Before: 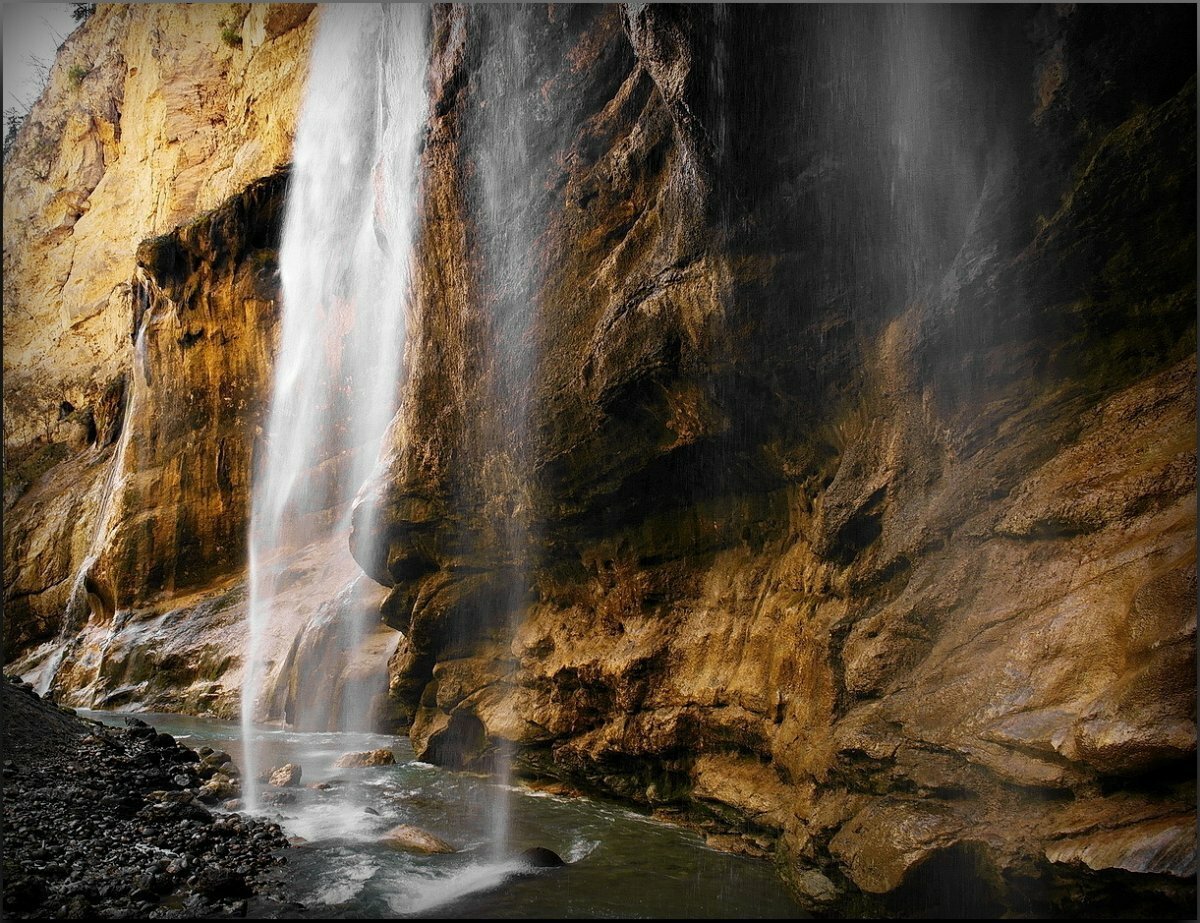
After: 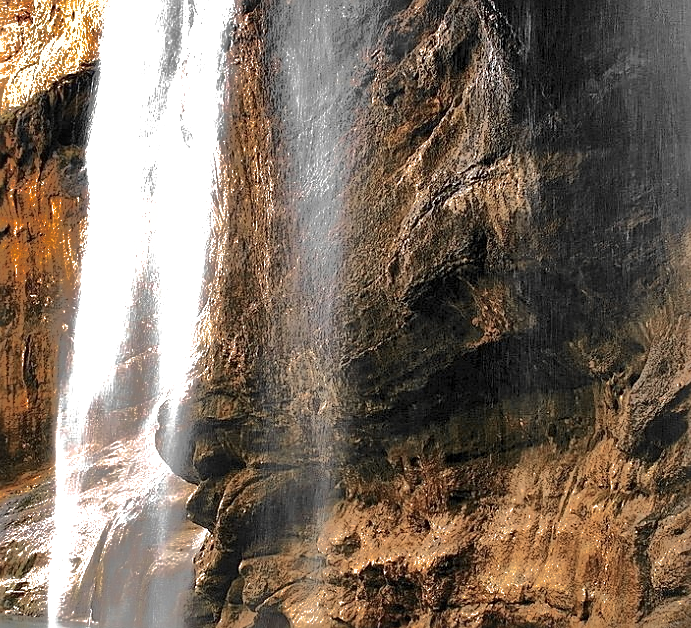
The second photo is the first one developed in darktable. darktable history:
contrast brightness saturation: contrast -0.062, saturation -0.412
exposure: black level correction 0, exposure 1.105 EV, compensate exposure bias true, compensate highlight preservation false
shadows and highlights: shadows -18.64, highlights -73.14
tone curve: curves: ch0 [(0, 0) (0.003, 0.003) (0.011, 0.011) (0.025, 0.025) (0.044, 0.044) (0.069, 0.069) (0.1, 0.099) (0.136, 0.135) (0.177, 0.177) (0.224, 0.224) (0.277, 0.276) (0.335, 0.334) (0.399, 0.398) (0.468, 0.467) (0.543, 0.547) (0.623, 0.626) (0.709, 0.712) (0.801, 0.802) (0.898, 0.898) (1, 1)], color space Lab, linked channels, preserve colors none
crop: left 16.224%, top 11.188%, right 26.146%, bottom 20.714%
local contrast: mode bilateral grid, contrast 19, coarseness 51, detail 150%, midtone range 0.2
sharpen: amount 0.572
color zones: curves: ch0 [(0, 0.363) (0.128, 0.373) (0.25, 0.5) (0.402, 0.407) (0.521, 0.525) (0.63, 0.559) (0.729, 0.662) (0.867, 0.471)]; ch1 [(0, 0.515) (0.136, 0.618) (0.25, 0.5) (0.378, 0) (0.516, 0) (0.622, 0.593) (0.737, 0.819) (0.87, 0.593)]; ch2 [(0, 0.529) (0.128, 0.471) (0.282, 0.451) (0.386, 0.662) (0.516, 0.525) (0.633, 0.554) (0.75, 0.62) (0.875, 0.441)]
